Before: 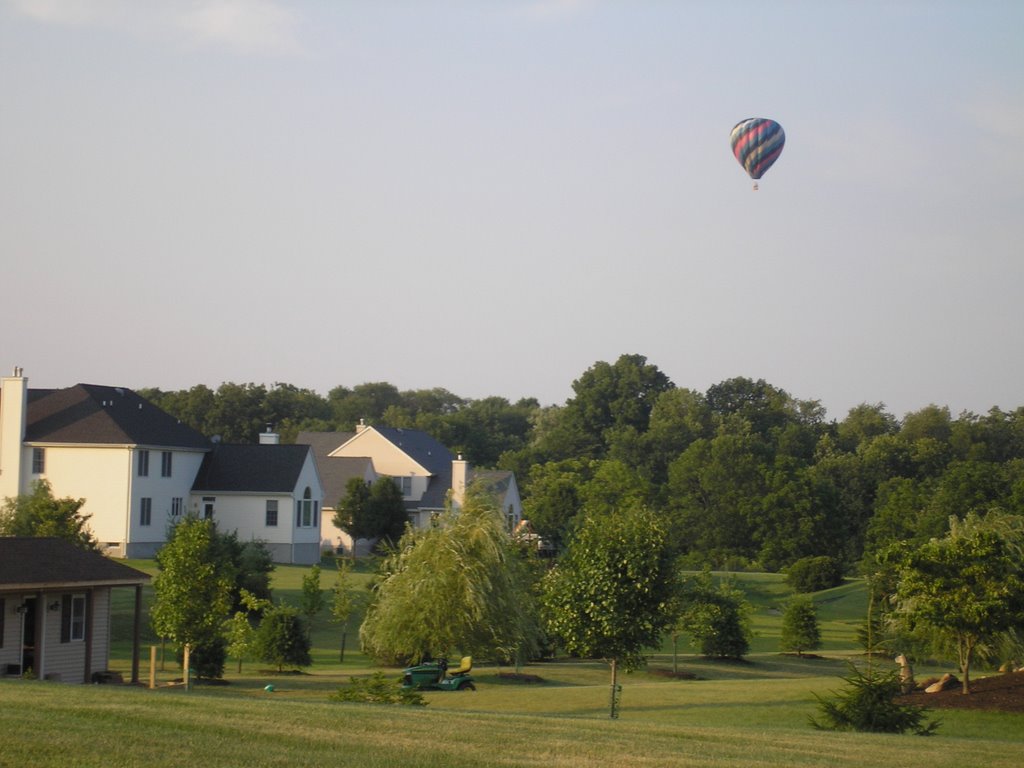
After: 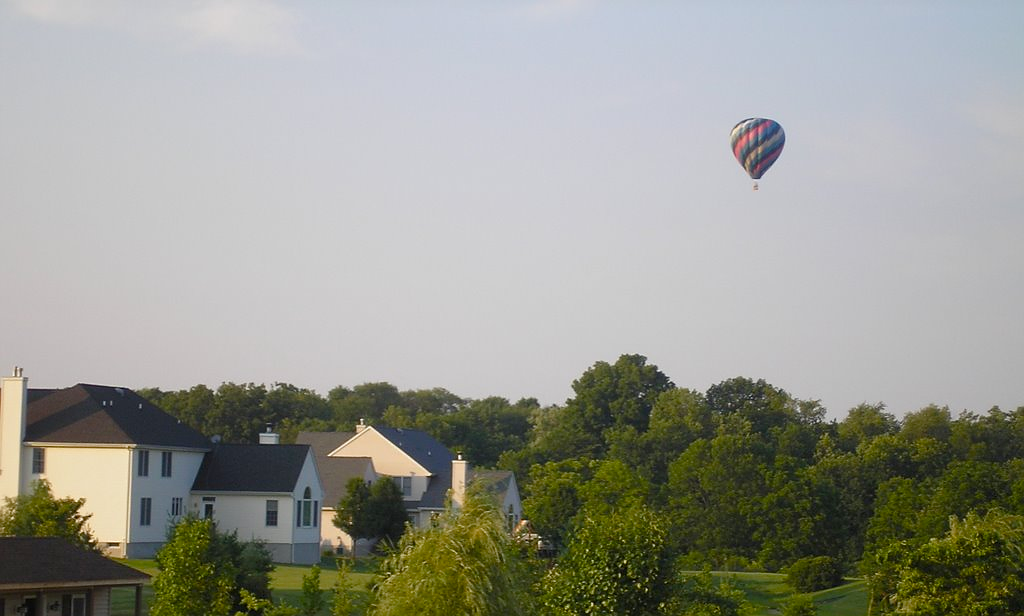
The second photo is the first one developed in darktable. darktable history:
sharpen: radius 0.976, amount 0.605
crop: bottom 19.701%
color balance rgb: perceptual saturation grading › global saturation 20%, perceptual saturation grading › highlights -25.047%, perceptual saturation grading › shadows 26.137%
